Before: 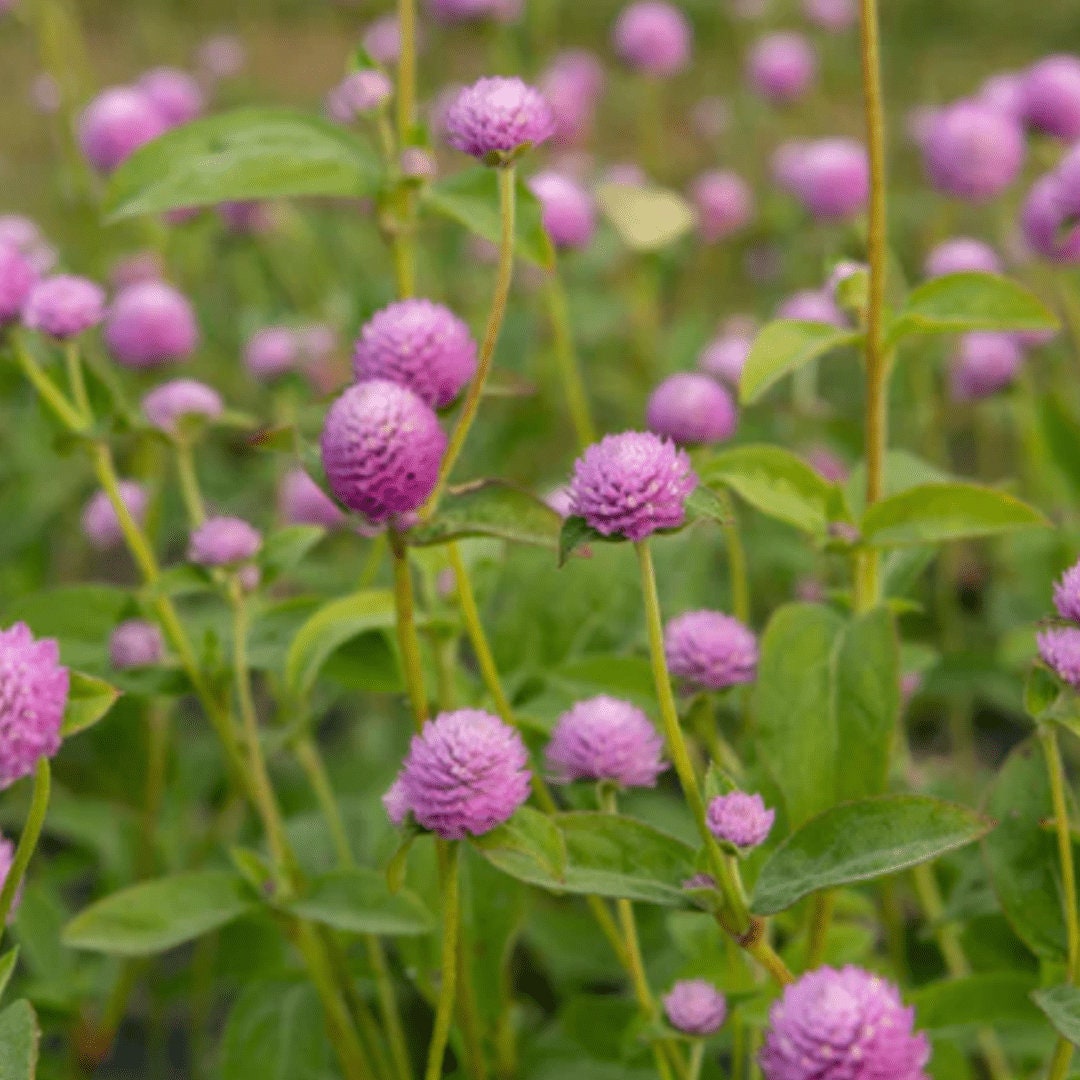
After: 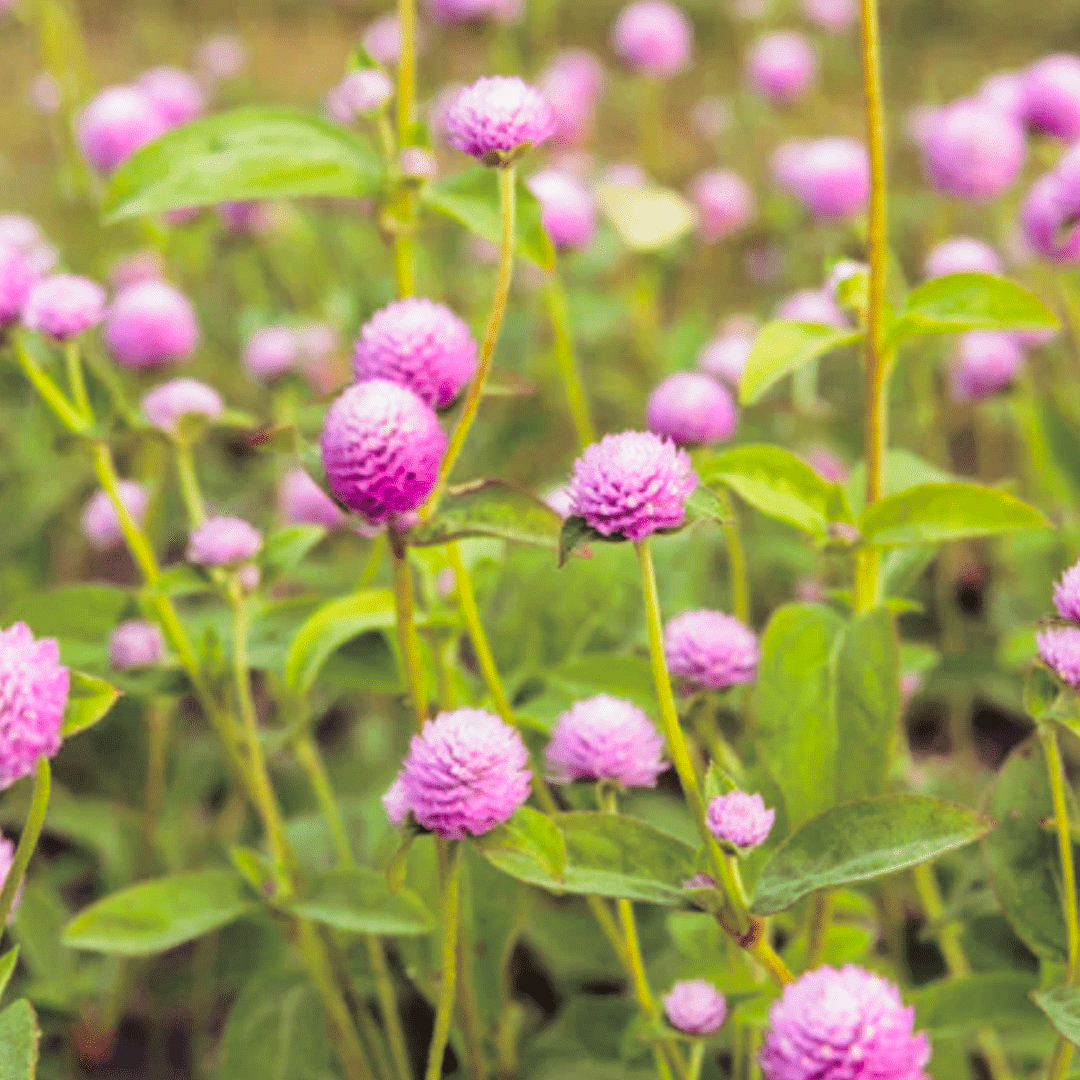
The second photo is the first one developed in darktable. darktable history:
base curve: curves: ch0 [(0, 0) (0.028, 0.03) (0.121, 0.232) (0.46, 0.748) (0.859, 0.968) (1, 1)], preserve colors none
contrast brightness saturation: contrast 0.04, saturation 0.16
split-toning: shadows › hue 316.8°, shadows › saturation 0.47, highlights › hue 201.6°, highlights › saturation 0, balance -41.97, compress 28.01%
